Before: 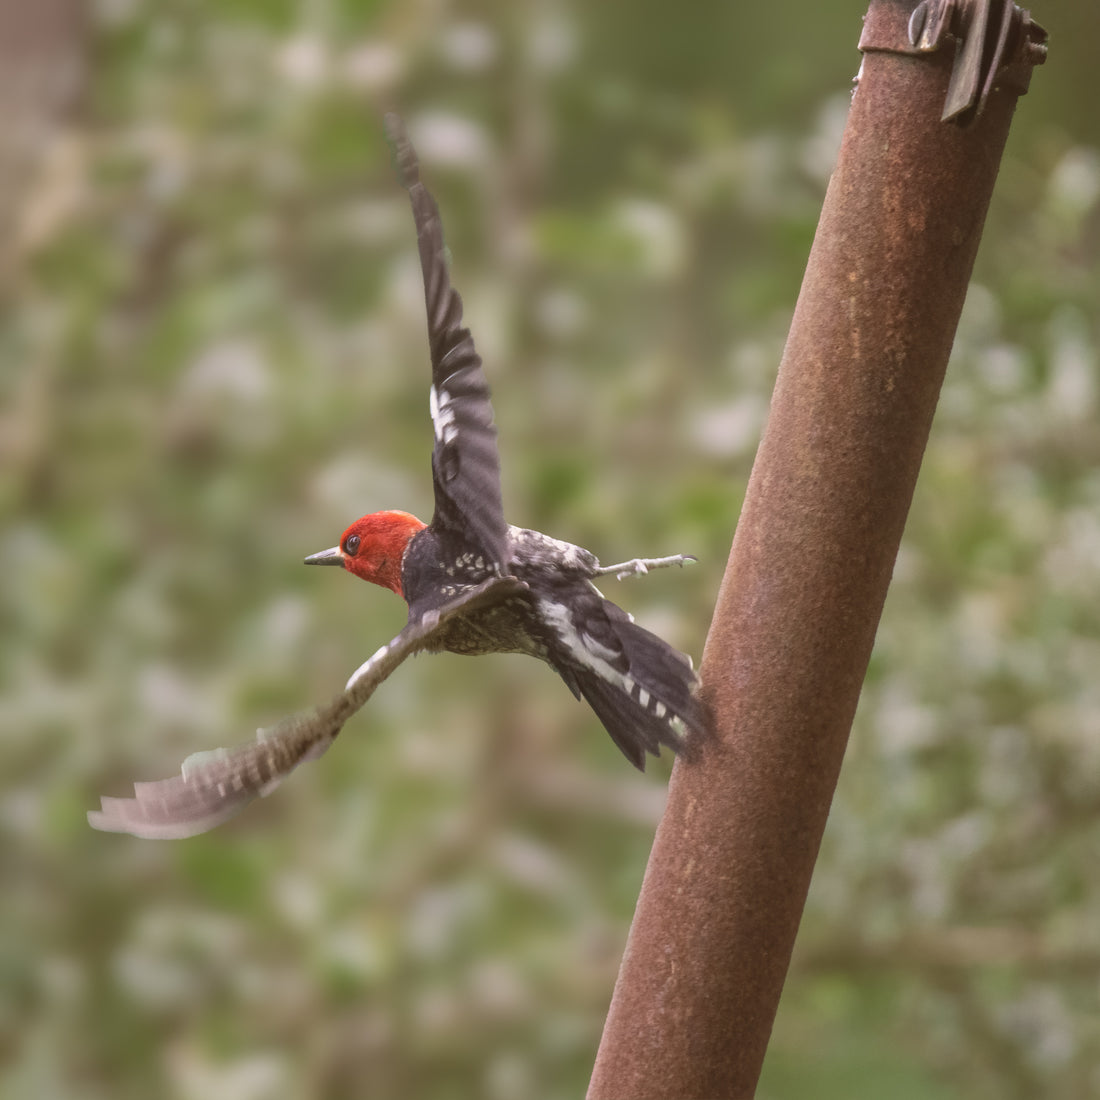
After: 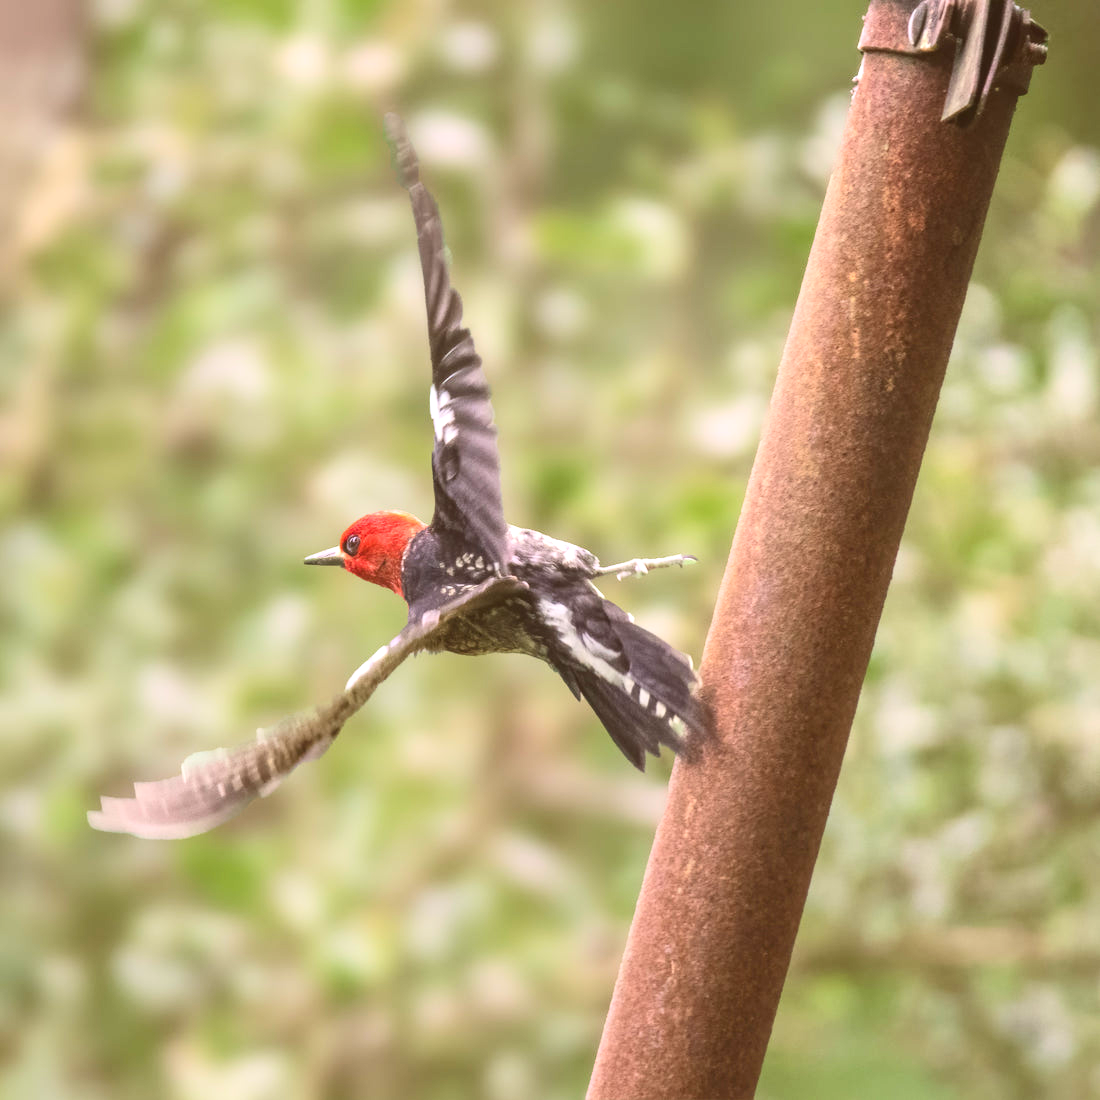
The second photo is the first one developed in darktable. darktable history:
exposure: compensate highlight preservation false
tone equalizer: -8 EV -0.725 EV, -7 EV -0.738 EV, -6 EV -0.622 EV, -5 EV -0.385 EV, -3 EV 0.366 EV, -2 EV 0.6 EV, -1 EV 0.688 EV, +0 EV 0.76 EV, smoothing diameter 24.82%, edges refinement/feathering 7.35, preserve details guided filter
contrast brightness saturation: contrast 0.232, brightness 0.102, saturation 0.294
